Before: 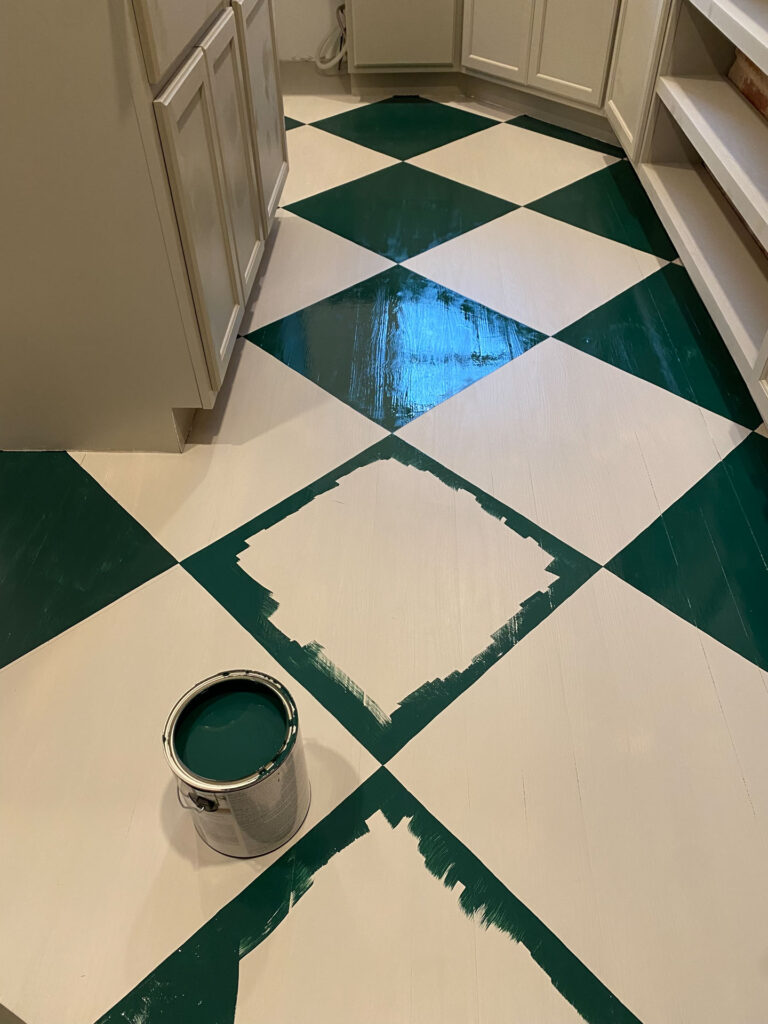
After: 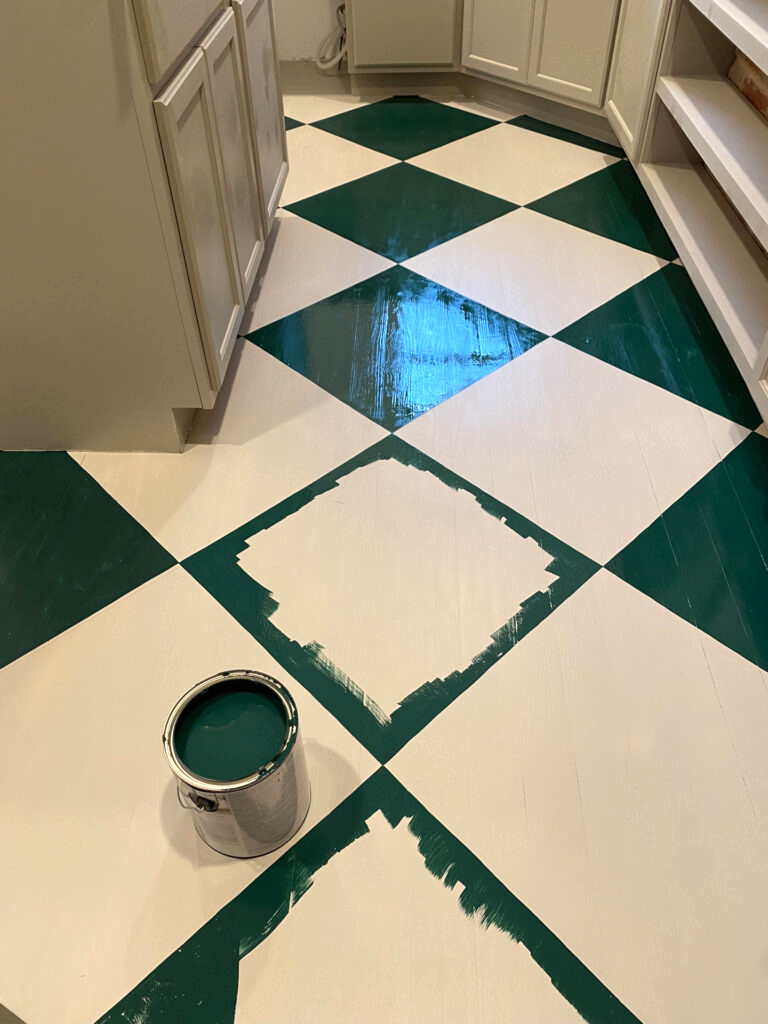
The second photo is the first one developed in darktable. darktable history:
exposure: exposure 0.3 EV
color balance rgb: on, module defaults
